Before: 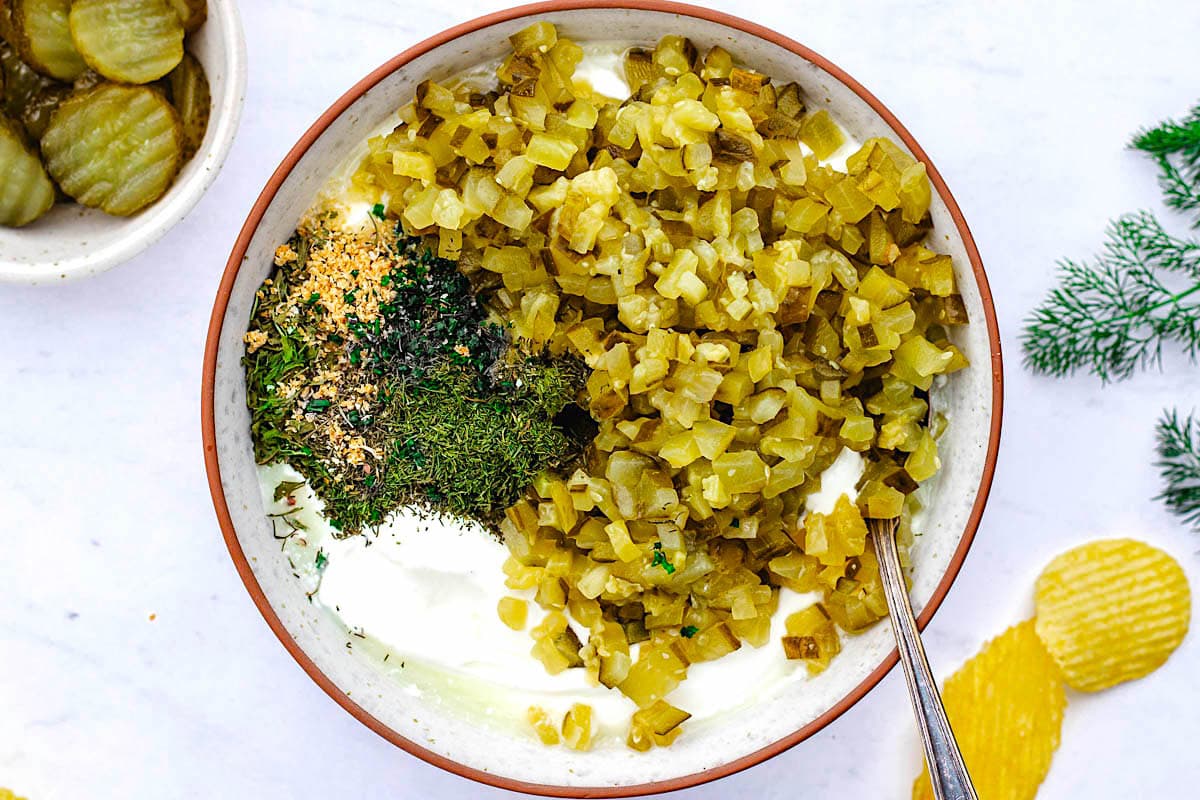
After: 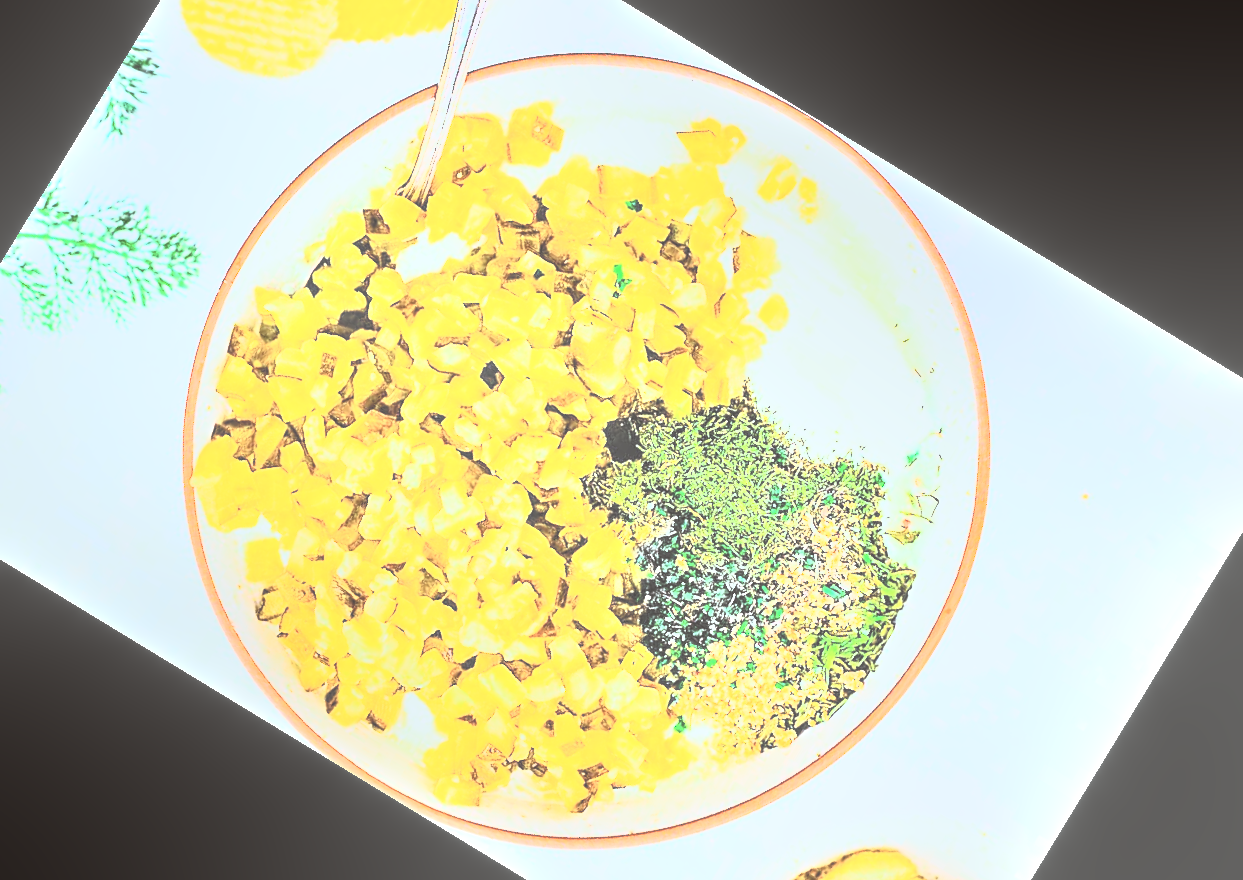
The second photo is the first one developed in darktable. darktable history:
exposure: black level correction 0, exposure 1.1 EV, compensate exposure bias true, compensate highlight preservation false
rgb curve: curves: ch0 [(0, 0) (0.21, 0.15) (0.24, 0.21) (0.5, 0.75) (0.75, 0.96) (0.89, 0.99) (1, 1)]; ch1 [(0, 0.02) (0.21, 0.13) (0.25, 0.2) (0.5, 0.67) (0.75, 0.9) (0.89, 0.97) (1, 1)]; ch2 [(0, 0.02) (0.21, 0.13) (0.25, 0.2) (0.5, 0.67) (0.75, 0.9) (0.89, 0.97) (1, 1)], compensate middle gray true
contrast brightness saturation: contrast 0.43, brightness 0.56, saturation -0.19
crop and rotate: angle 148.68°, left 9.111%, top 15.603%, right 4.588%, bottom 17.041%
color correction: highlights a* -4.98, highlights b* -3.76, shadows a* 3.83, shadows b* 4.08
local contrast: highlights 73%, shadows 15%, midtone range 0.197
